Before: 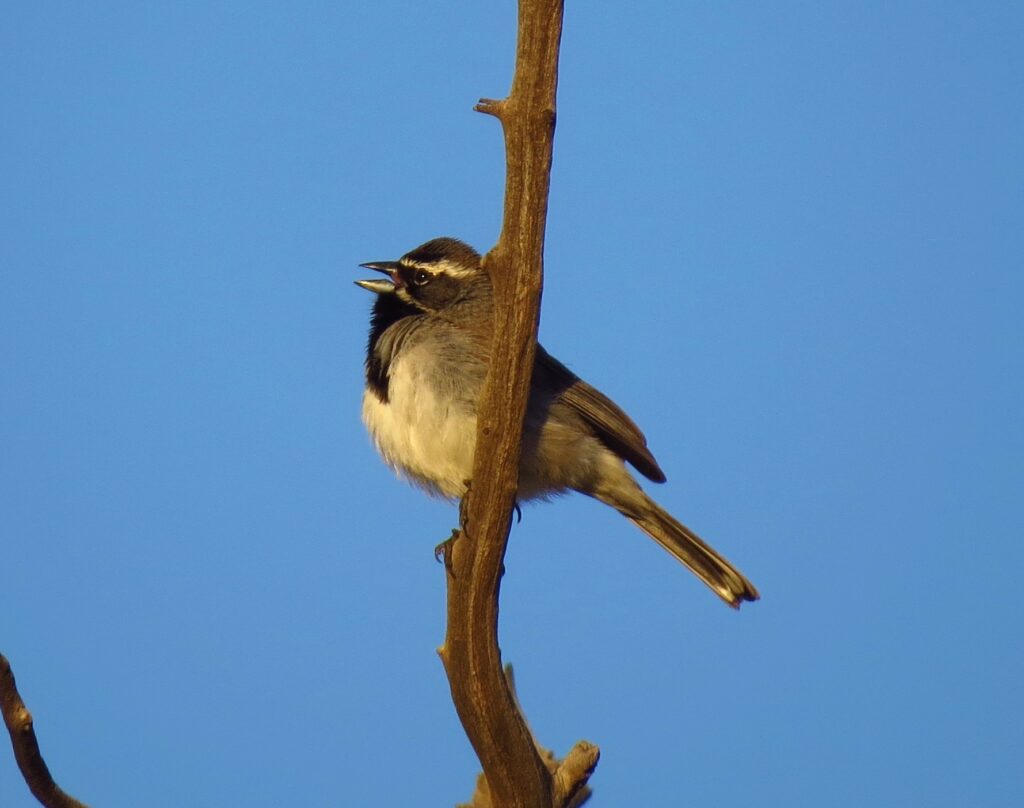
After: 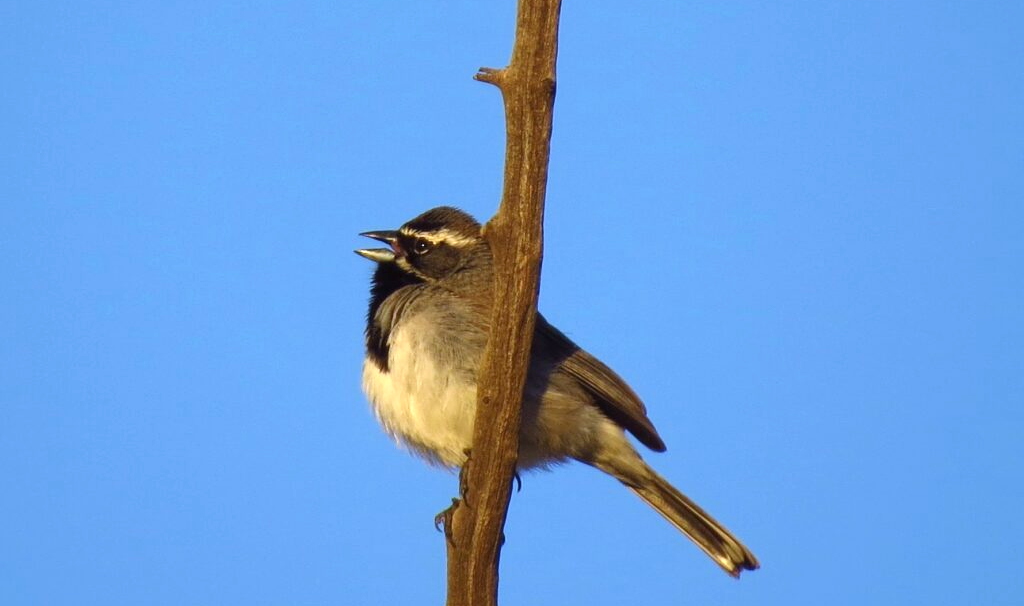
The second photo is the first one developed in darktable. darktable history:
white balance: red 0.984, blue 1.059
tone equalizer: -8 EV 0.06 EV, smoothing diameter 25%, edges refinement/feathering 10, preserve details guided filter
exposure: exposure 0.4 EV, compensate highlight preservation false
crop: top 3.857%, bottom 21.132%
